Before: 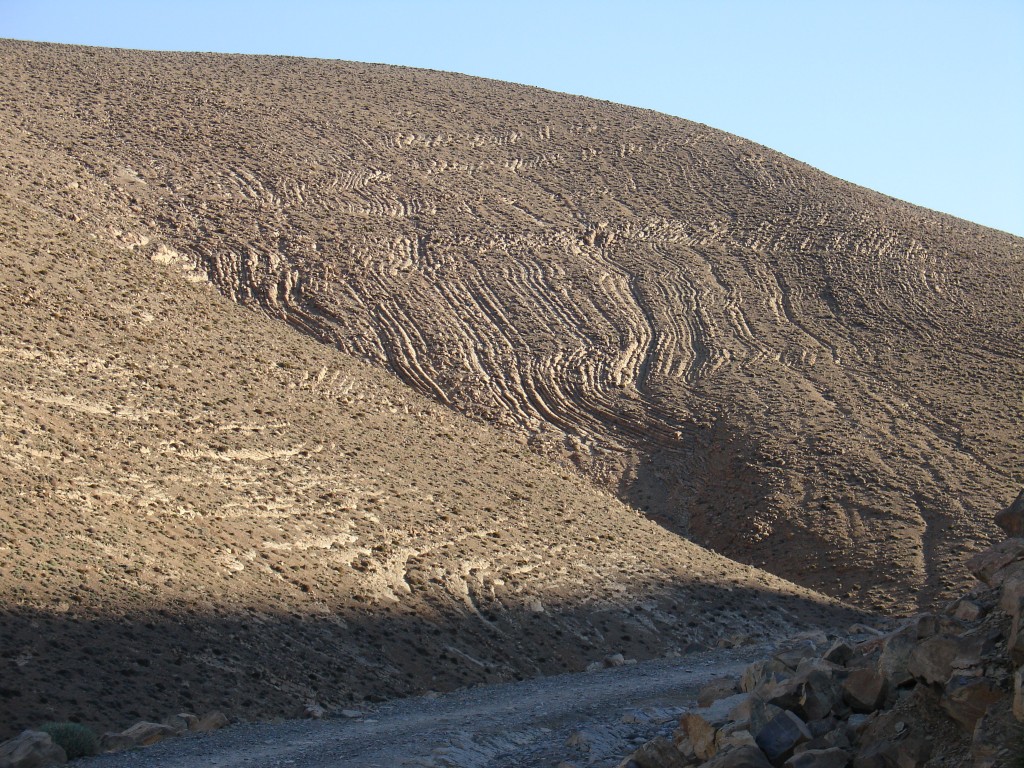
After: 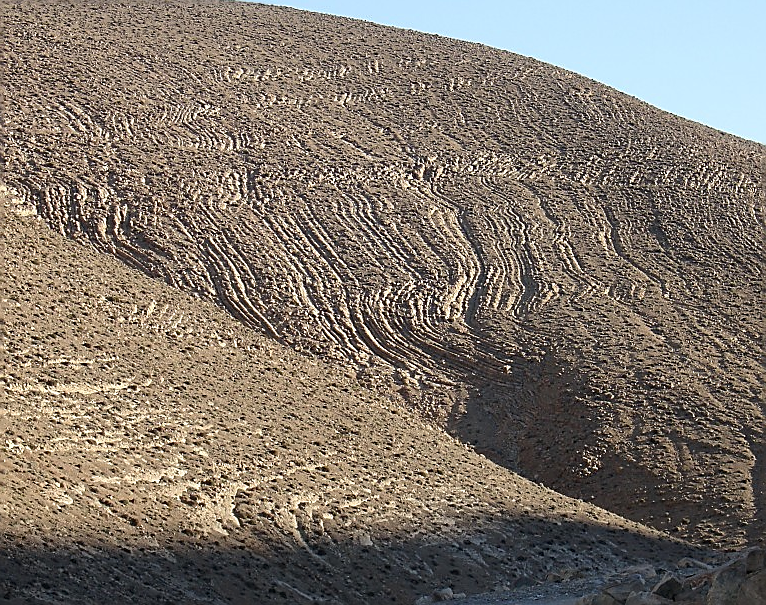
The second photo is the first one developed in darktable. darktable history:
crop: left 16.768%, top 8.653%, right 8.362%, bottom 12.485%
sharpen: radius 1.4, amount 1.25, threshold 0.7
